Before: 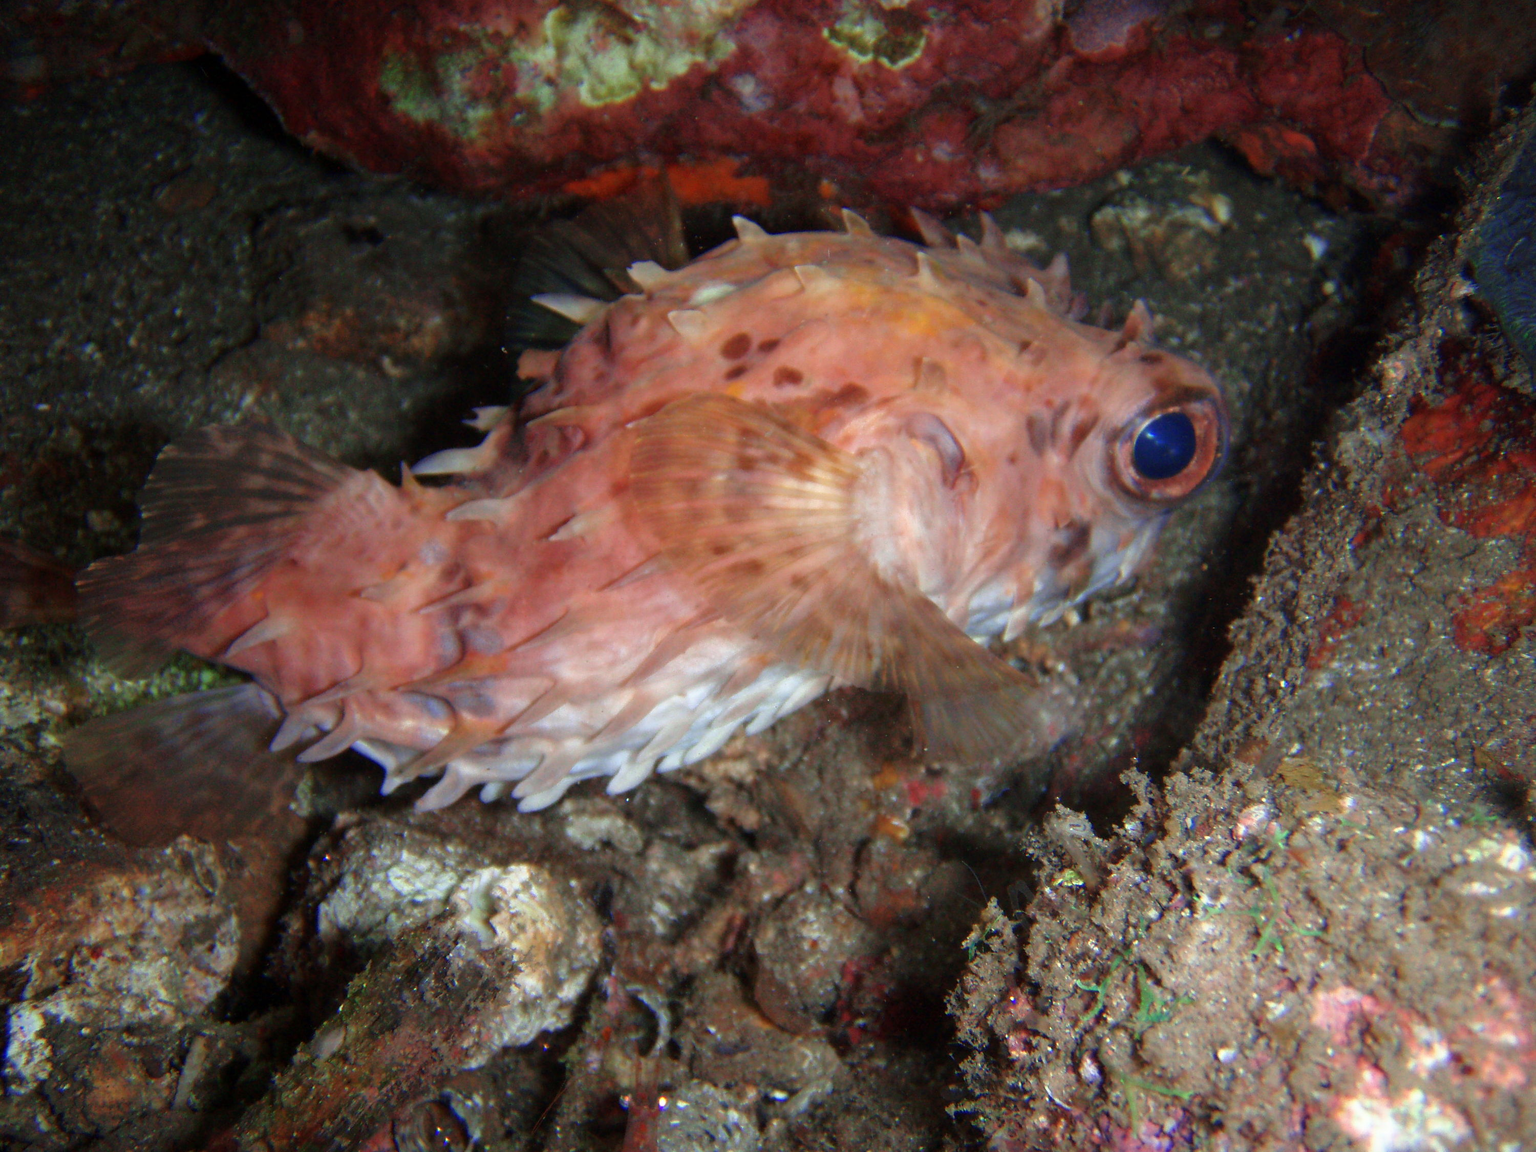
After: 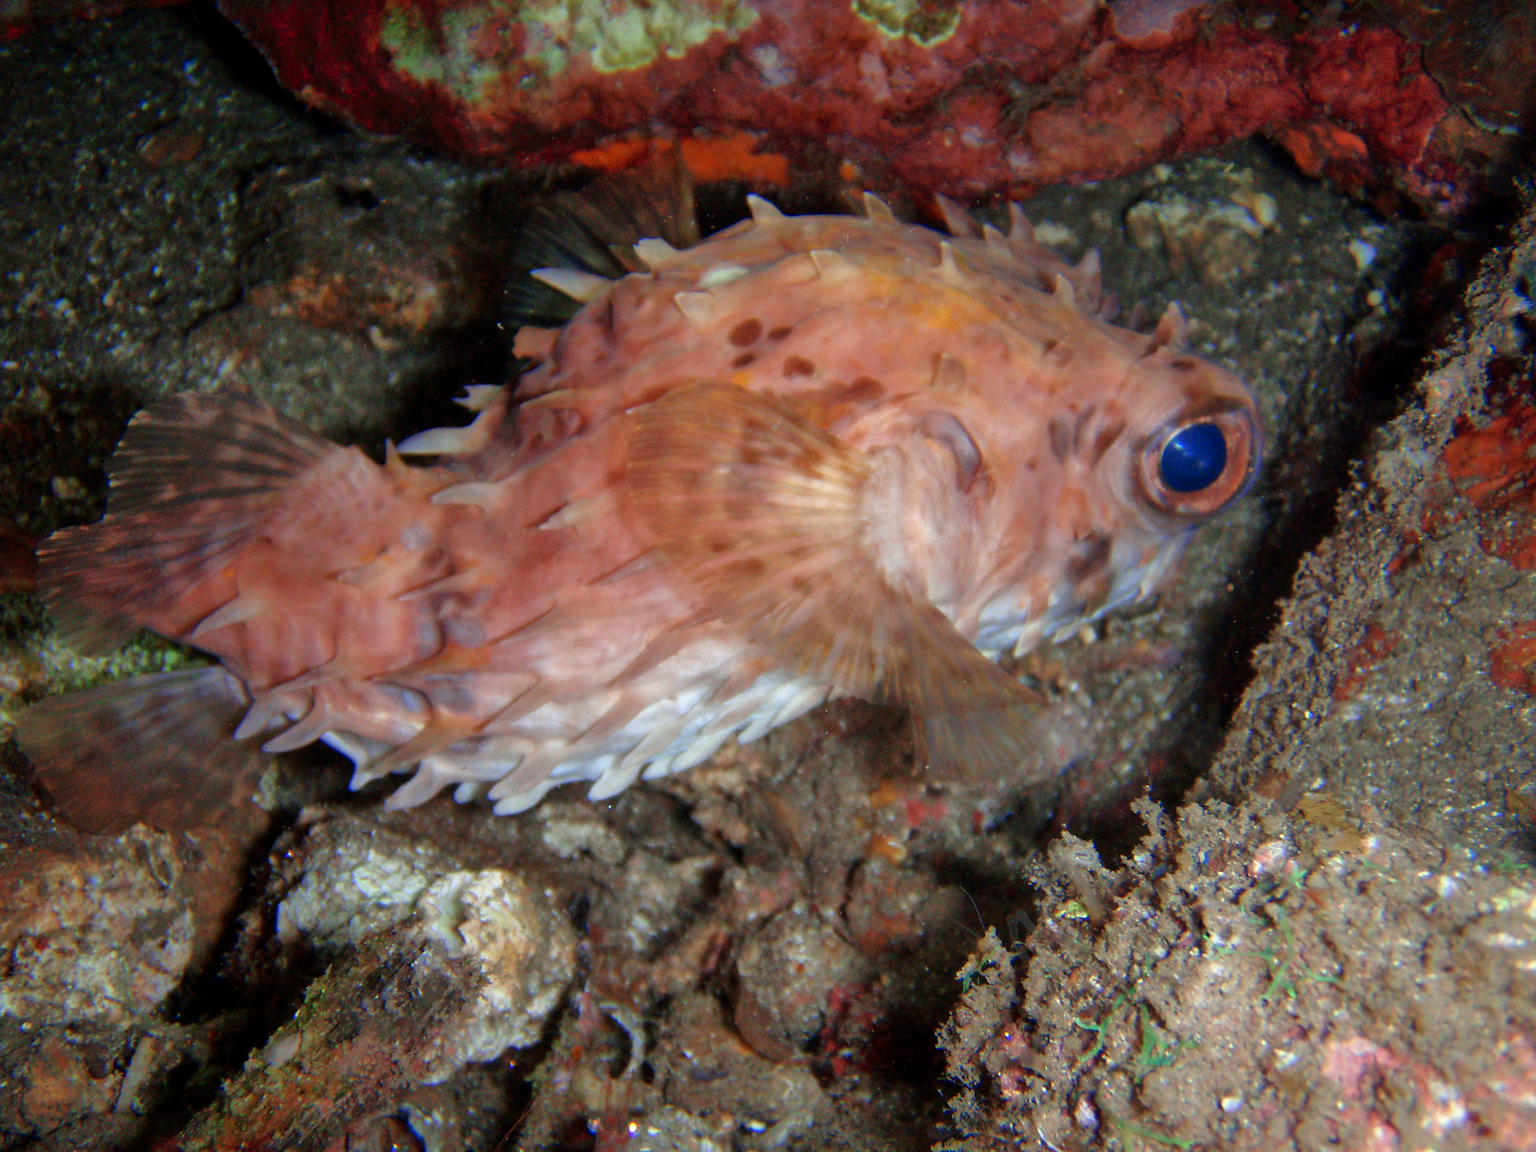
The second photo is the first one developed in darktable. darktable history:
shadows and highlights: on, module defaults
color zones: curves: ch0 [(0.068, 0.464) (0.25, 0.5) (0.48, 0.508) (0.75, 0.536) (0.886, 0.476) (0.967, 0.456)]; ch1 [(0.066, 0.456) (0.25, 0.5) (0.616, 0.508) (0.746, 0.56) (0.934, 0.444)]
crop and rotate: angle -2.5°
